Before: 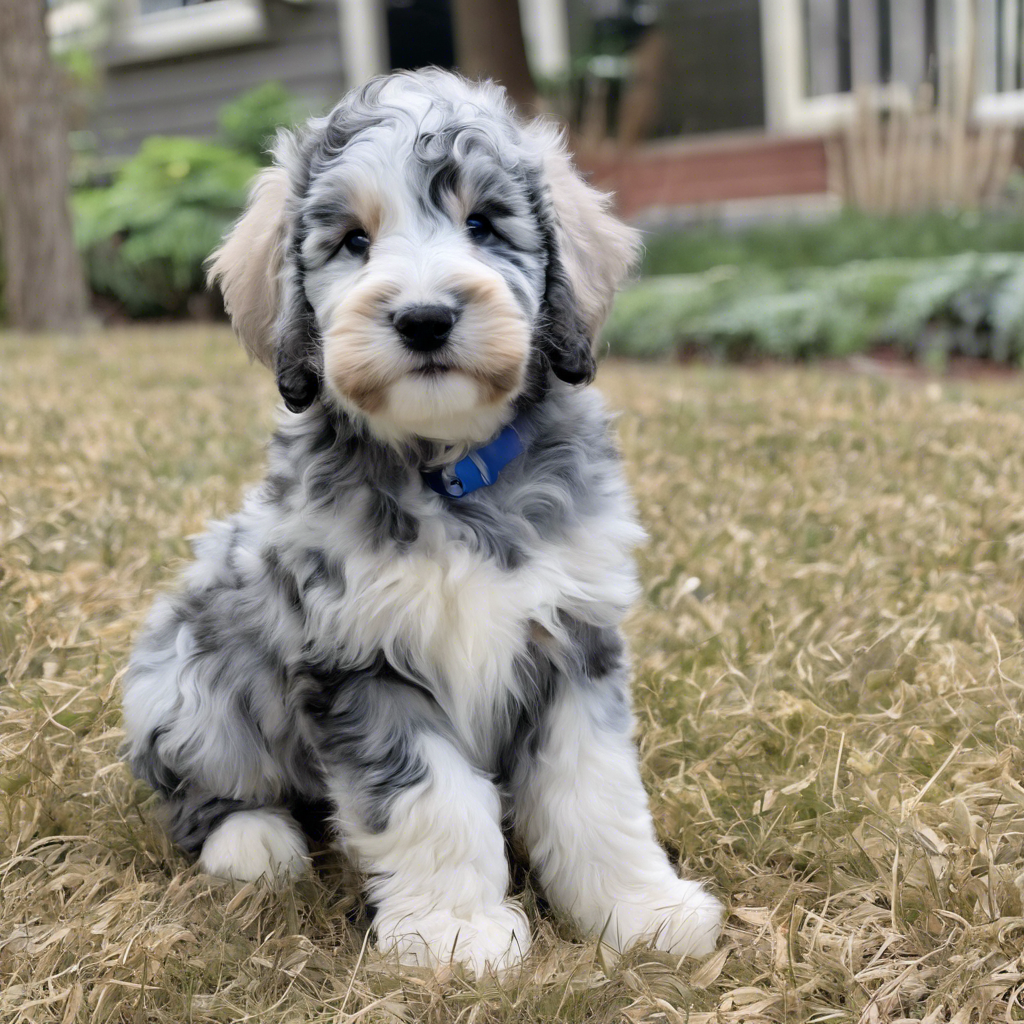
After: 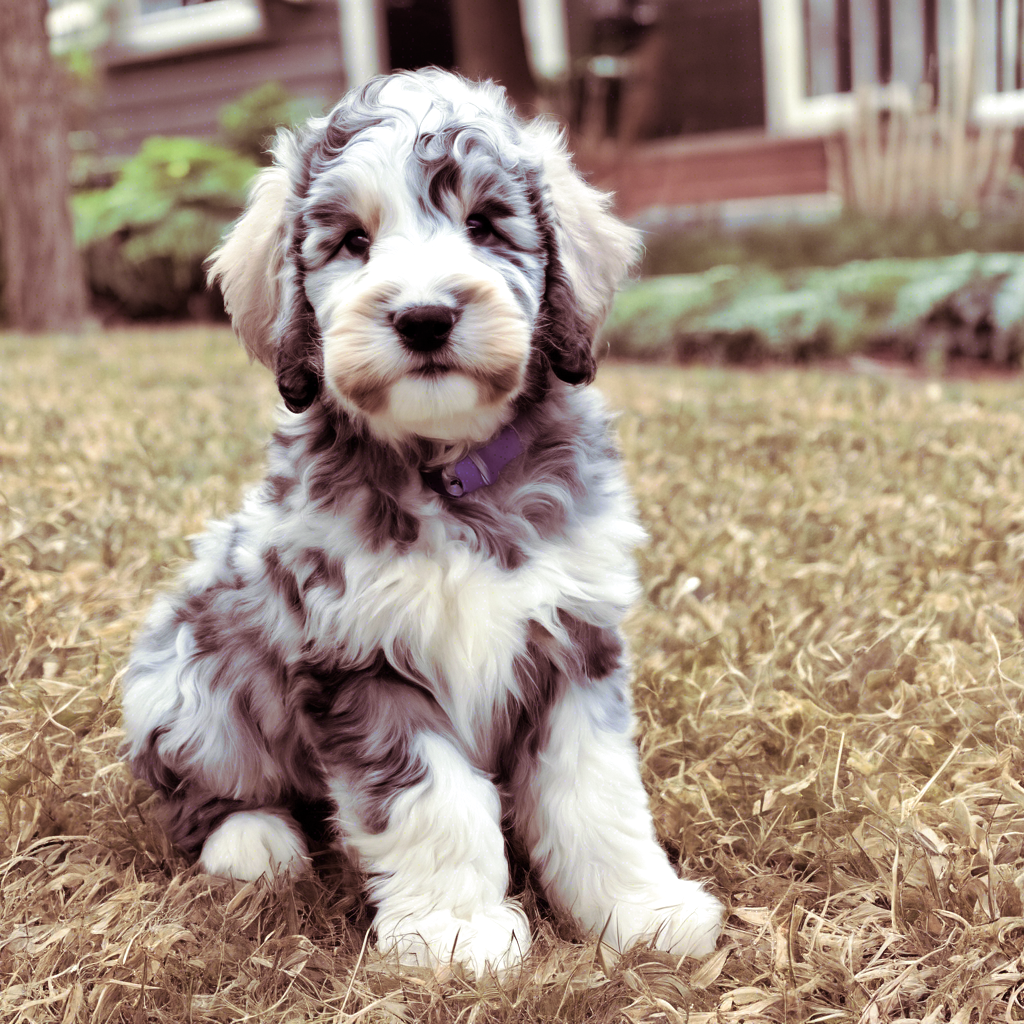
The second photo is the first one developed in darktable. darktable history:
split-toning: on, module defaults
tone equalizer: -8 EV -0.417 EV, -7 EV -0.389 EV, -6 EV -0.333 EV, -5 EV -0.222 EV, -3 EV 0.222 EV, -2 EV 0.333 EV, -1 EV 0.389 EV, +0 EV 0.417 EV, edges refinement/feathering 500, mask exposure compensation -1.57 EV, preserve details no
